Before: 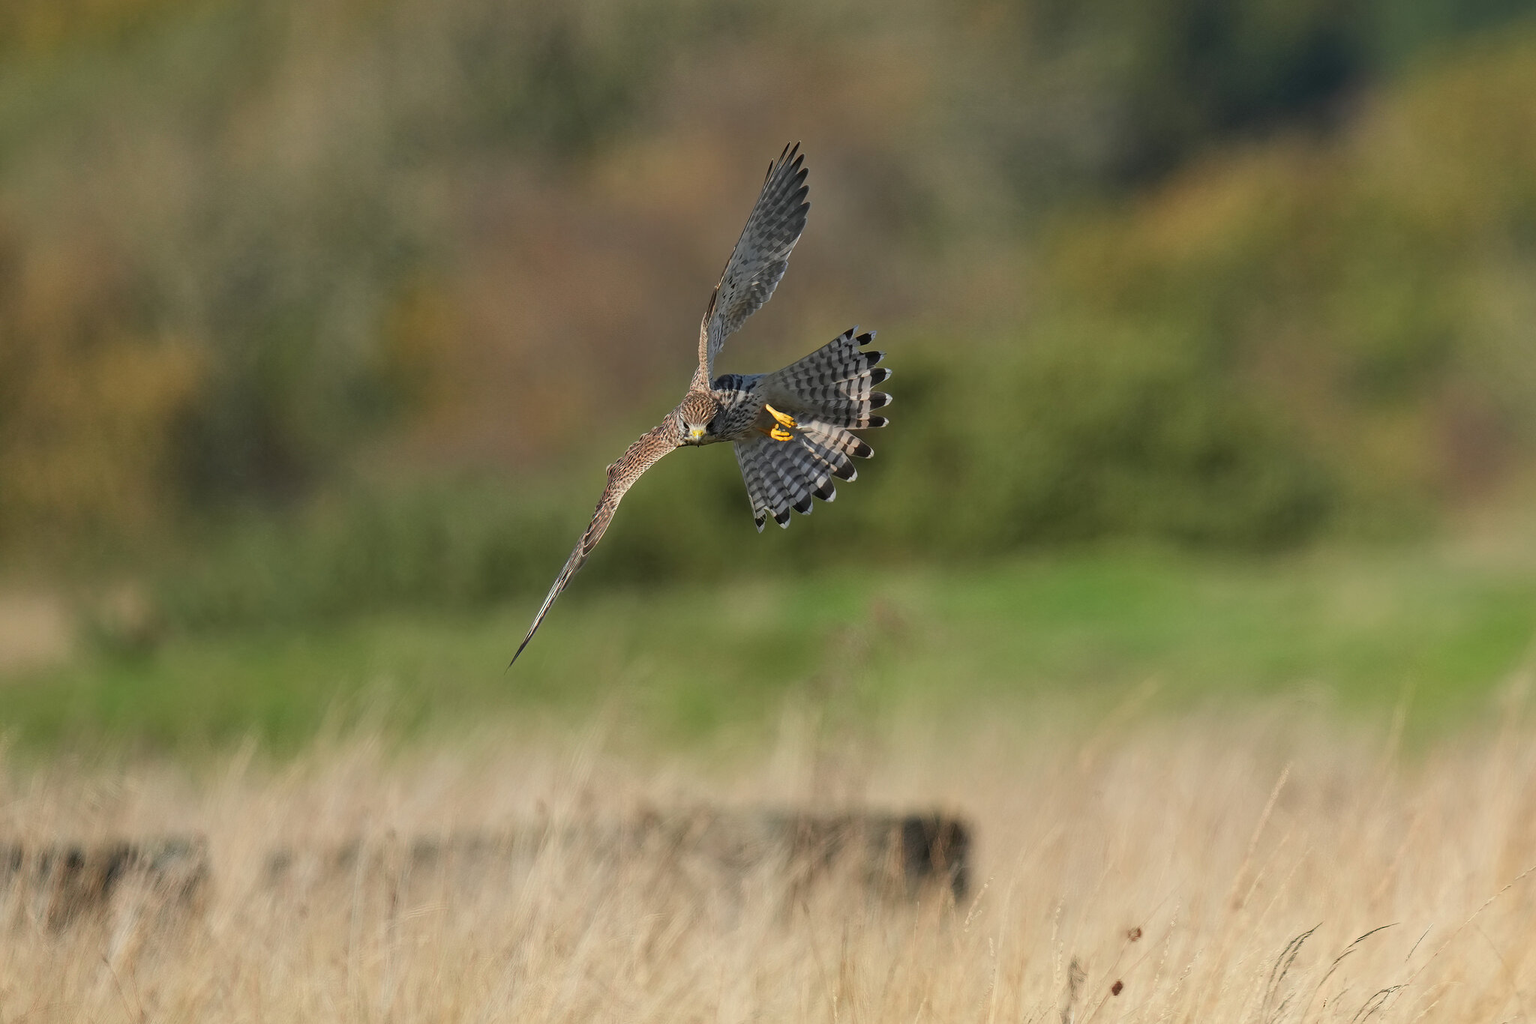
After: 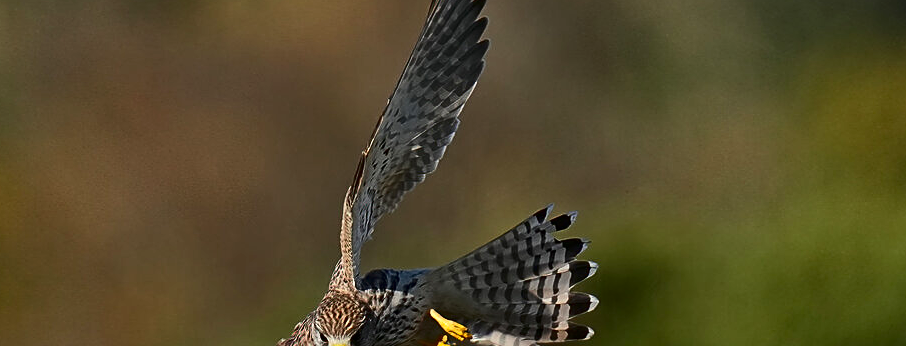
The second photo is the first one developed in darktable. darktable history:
contrast brightness saturation: contrast 0.189, brightness -0.112, saturation 0.209
crop: left 28.862%, top 16.865%, right 26.861%, bottom 57.787%
sharpen: on, module defaults
